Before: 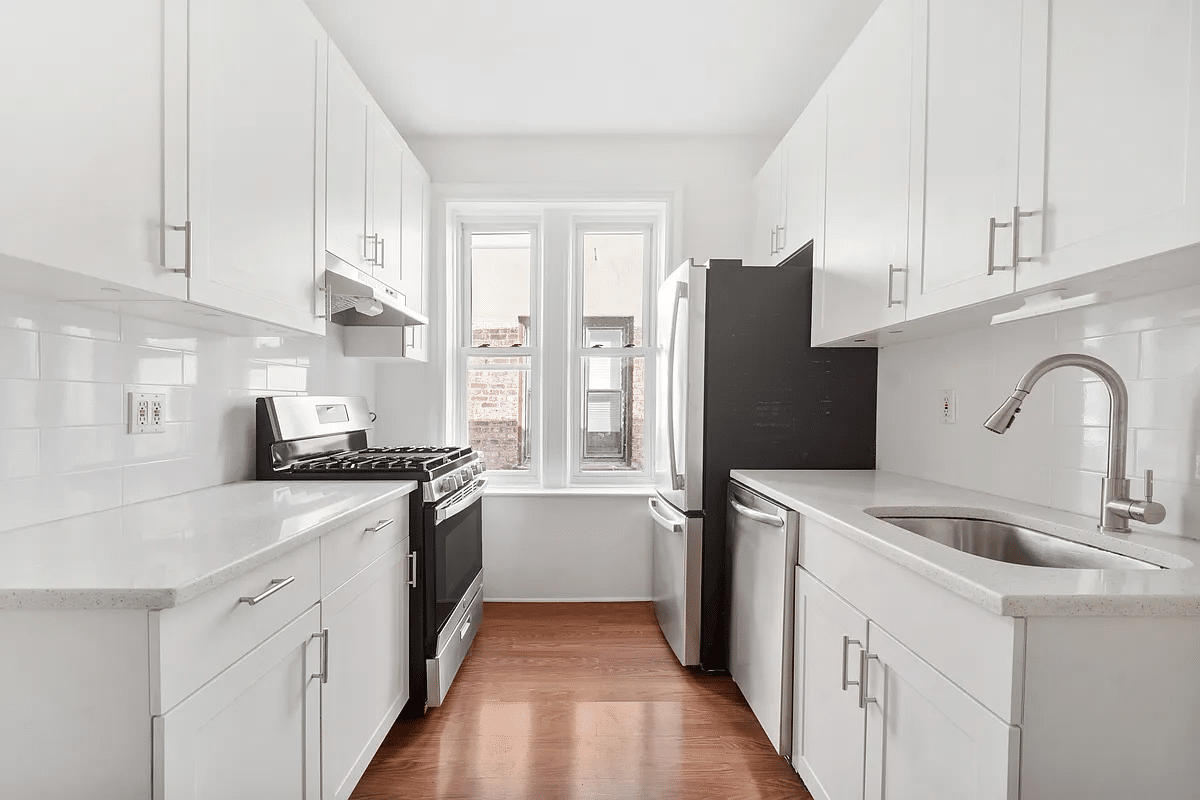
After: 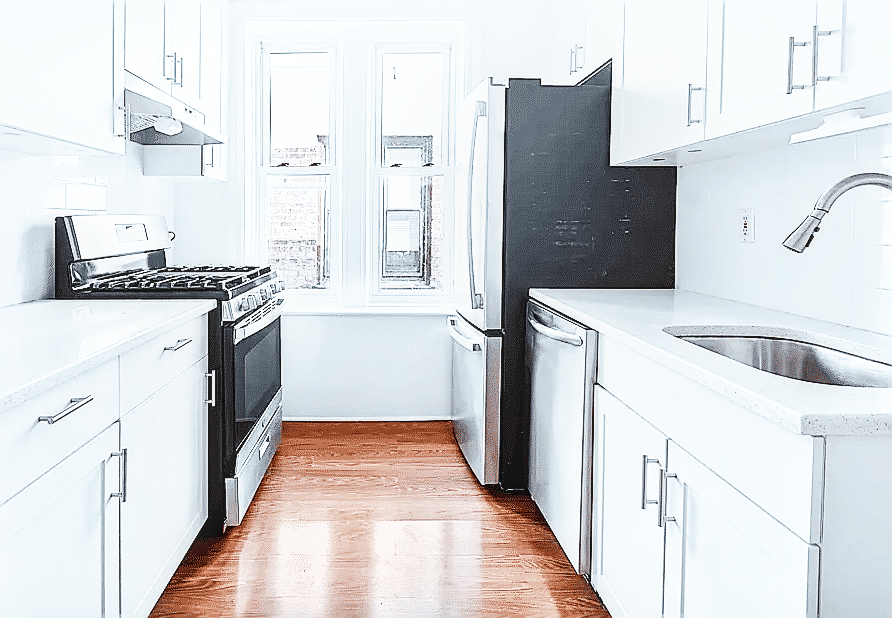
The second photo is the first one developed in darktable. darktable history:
base curve: curves: ch0 [(0, 0) (0.007, 0.004) (0.027, 0.03) (0.046, 0.07) (0.207, 0.54) (0.442, 0.872) (0.673, 0.972) (1, 1)], preserve colors none
crop: left 16.832%, top 22.637%, right 8.794%
exposure: black level correction 0.001, compensate highlight preservation false
sharpen: radius 1.416, amount 1.264, threshold 0.709
color calibration: illuminant Planckian (black body), x 0.378, y 0.375, temperature 4073.5 K
local contrast: on, module defaults
